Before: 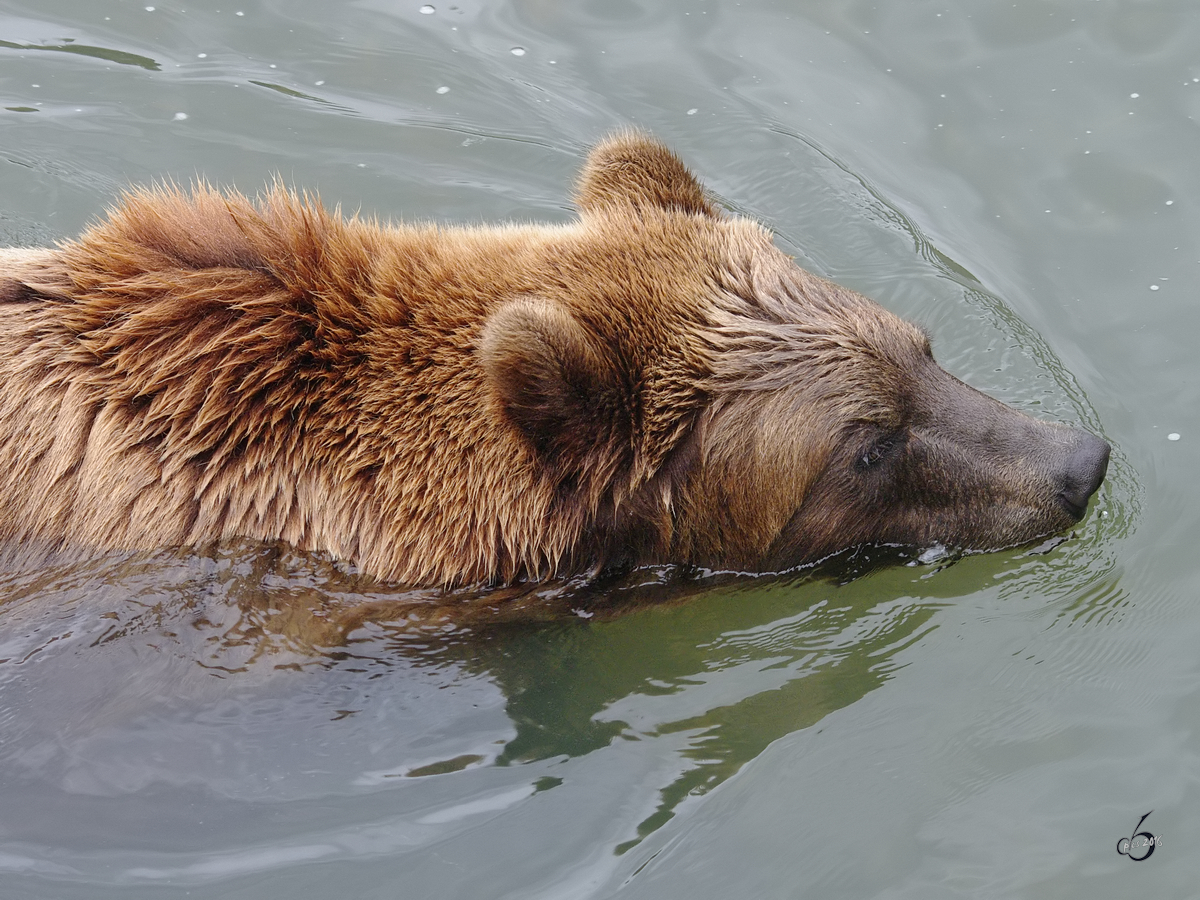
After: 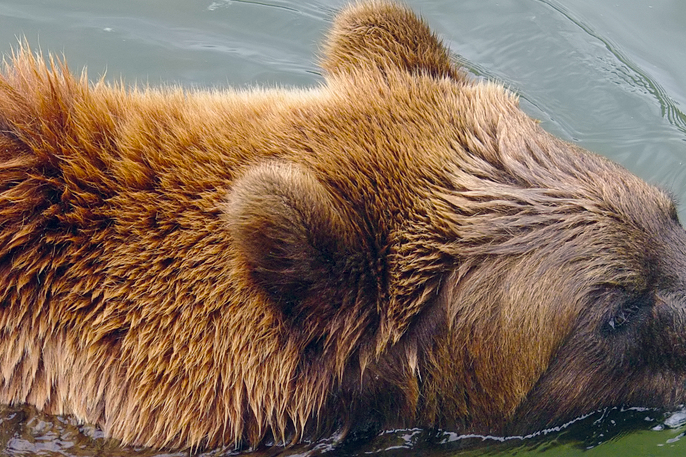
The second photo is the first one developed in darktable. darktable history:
color balance rgb: shadows lift › chroma 5.541%, shadows lift › hue 237.17°, global offset › chroma 0.066%, global offset › hue 253.41°, perceptual saturation grading › global saturation 25.115%, global vibrance 25.203%
crop: left 21.21%, top 15.12%, right 21.614%, bottom 34.025%
